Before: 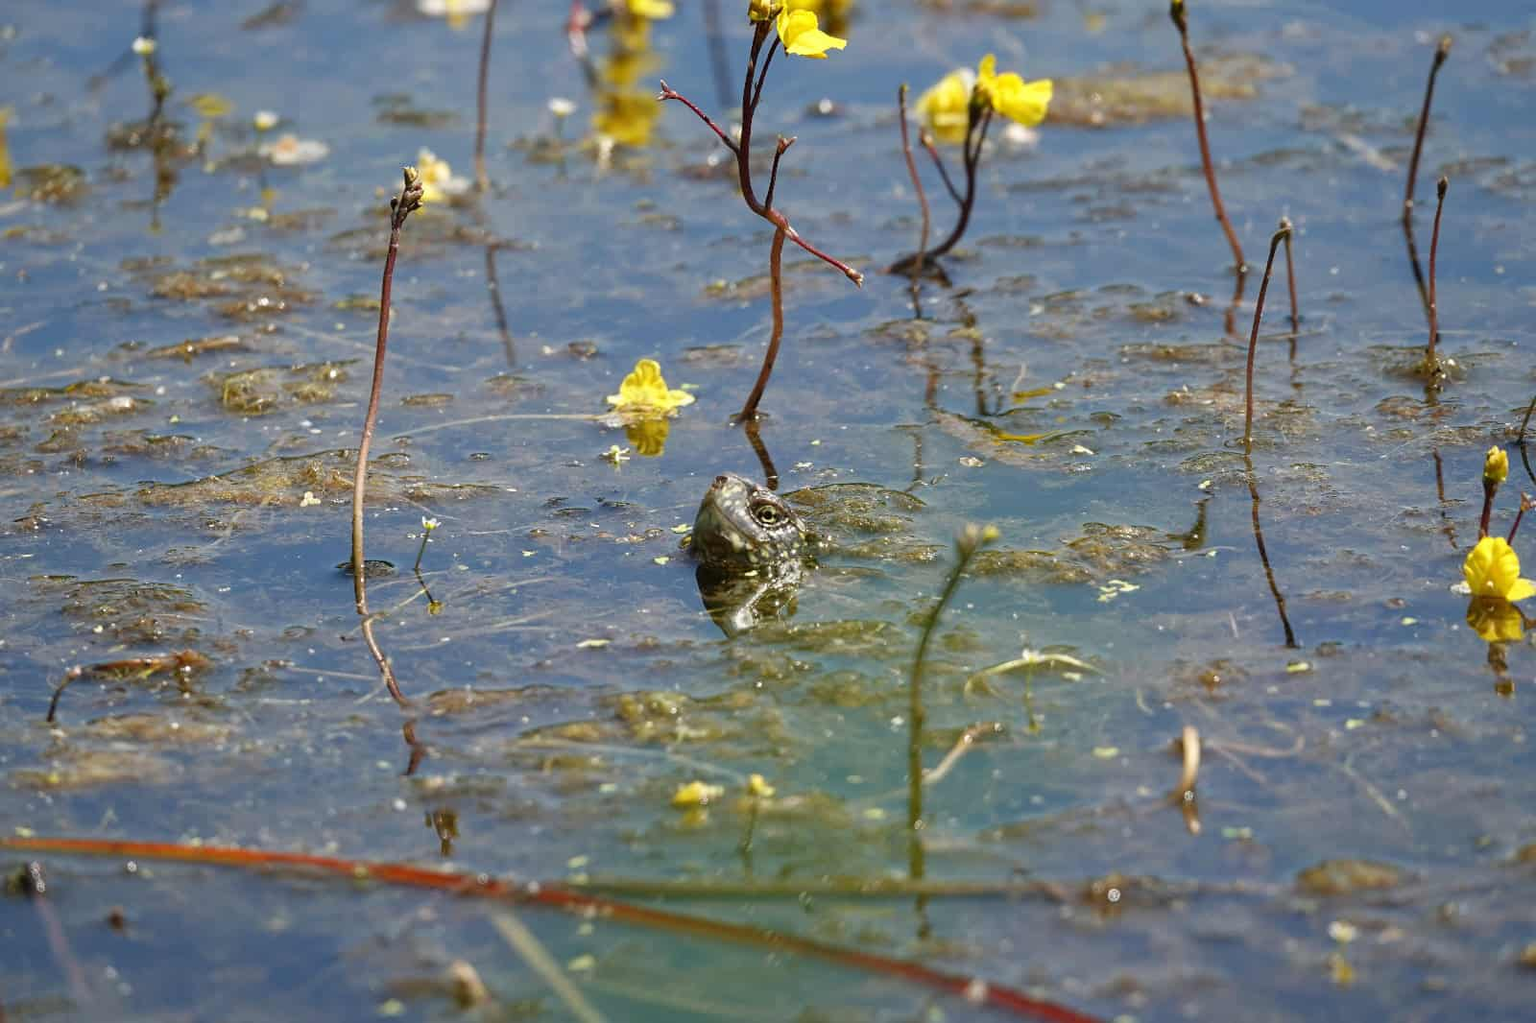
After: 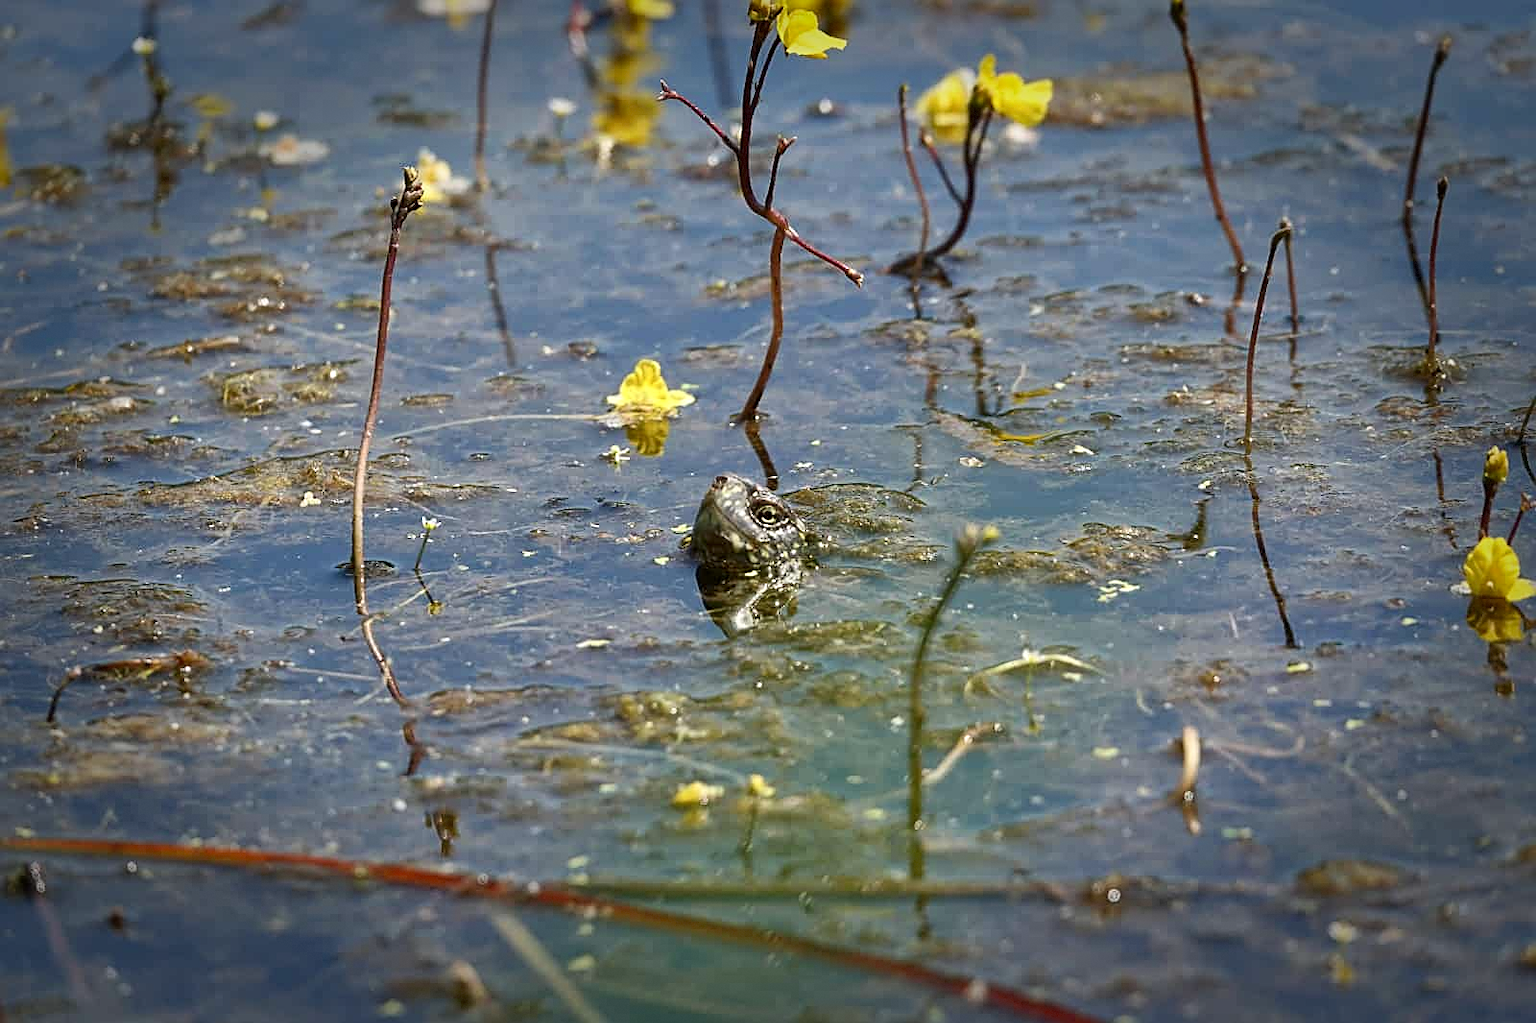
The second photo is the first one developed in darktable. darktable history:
vignetting: fall-off start 65.98%, fall-off radius 39.64%, saturation 0.035, automatic ratio true, width/height ratio 0.678, dithering 8-bit output
sharpen: on, module defaults
local contrast: mode bilateral grid, contrast 21, coarseness 50, detail 133%, midtone range 0.2
